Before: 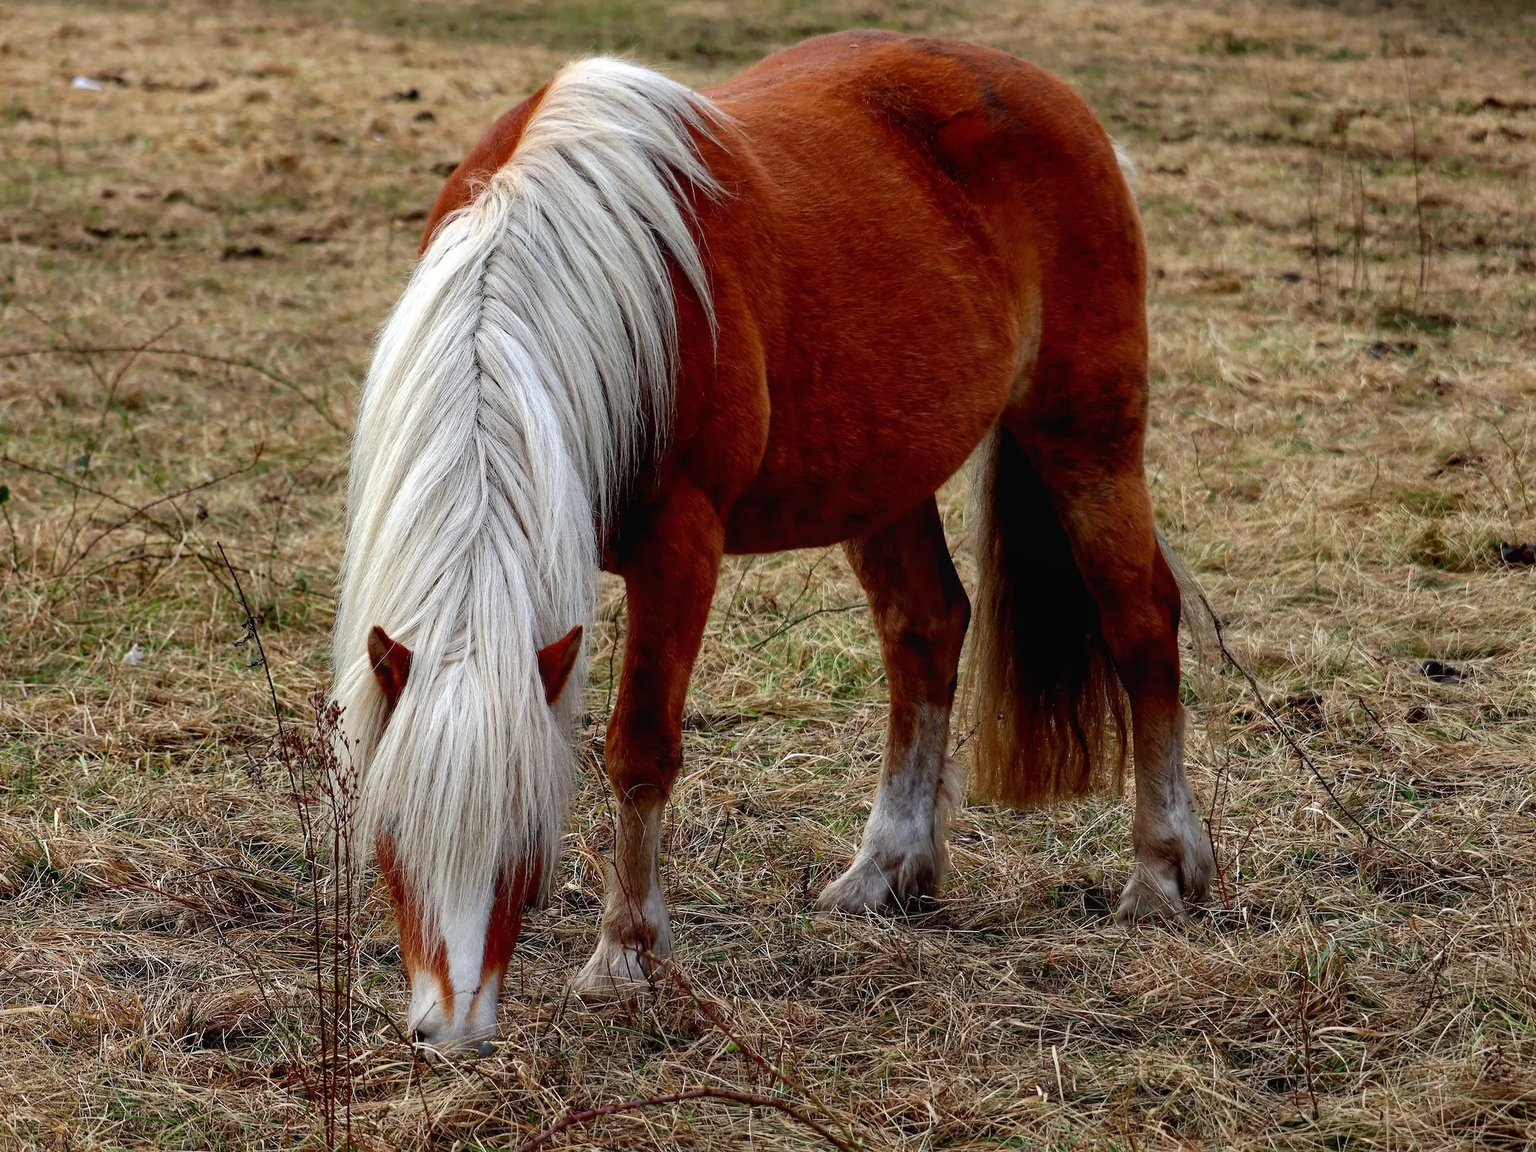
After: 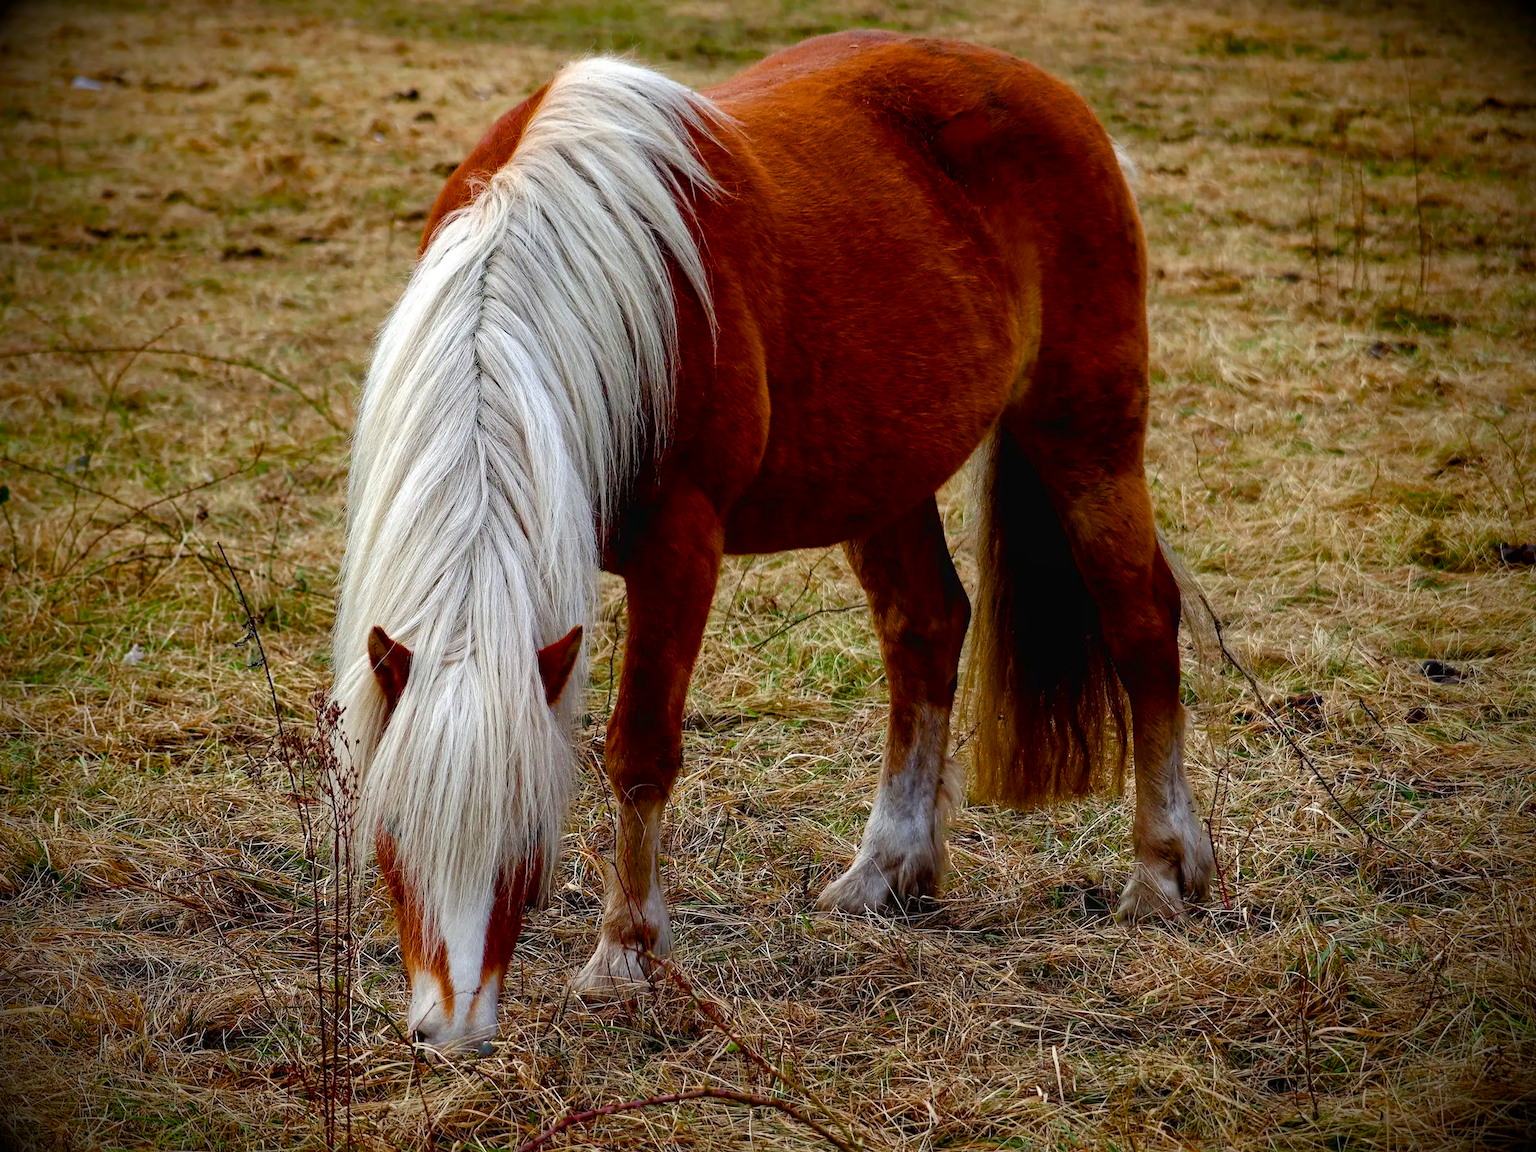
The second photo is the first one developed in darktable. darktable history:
color balance rgb: perceptual saturation grading › global saturation 20%, perceptual saturation grading › highlights -25.581%, perceptual saturation grading › shadows 50.17%, global vibrance 20%
vignetting: fall-off start 73.78%, brightness -0.995, saturation 0.495
